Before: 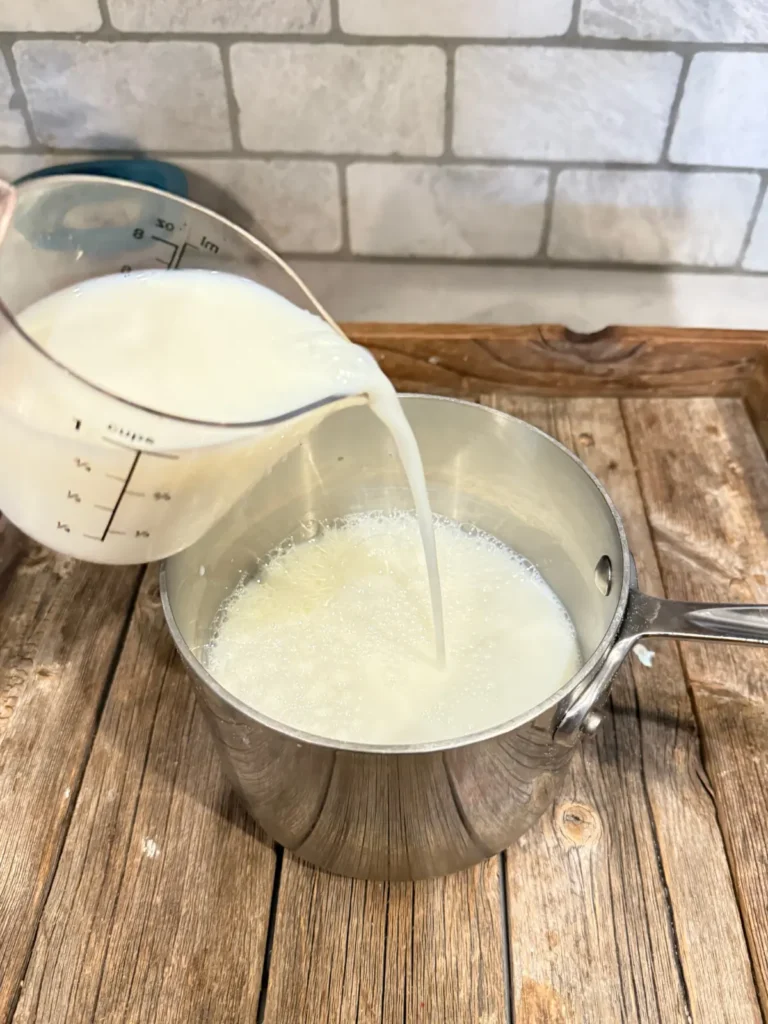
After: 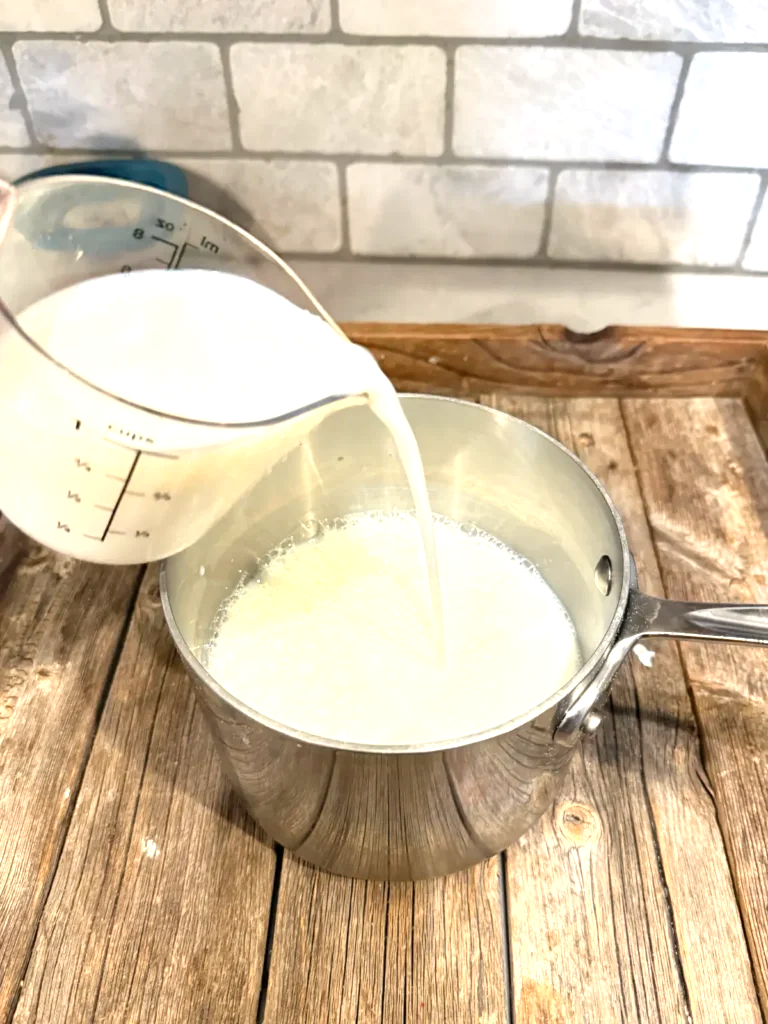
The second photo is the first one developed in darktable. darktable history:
white balance: emerald 1
color correction: highlights b* 3
levels: levels [0, 0.43, 0.859]
